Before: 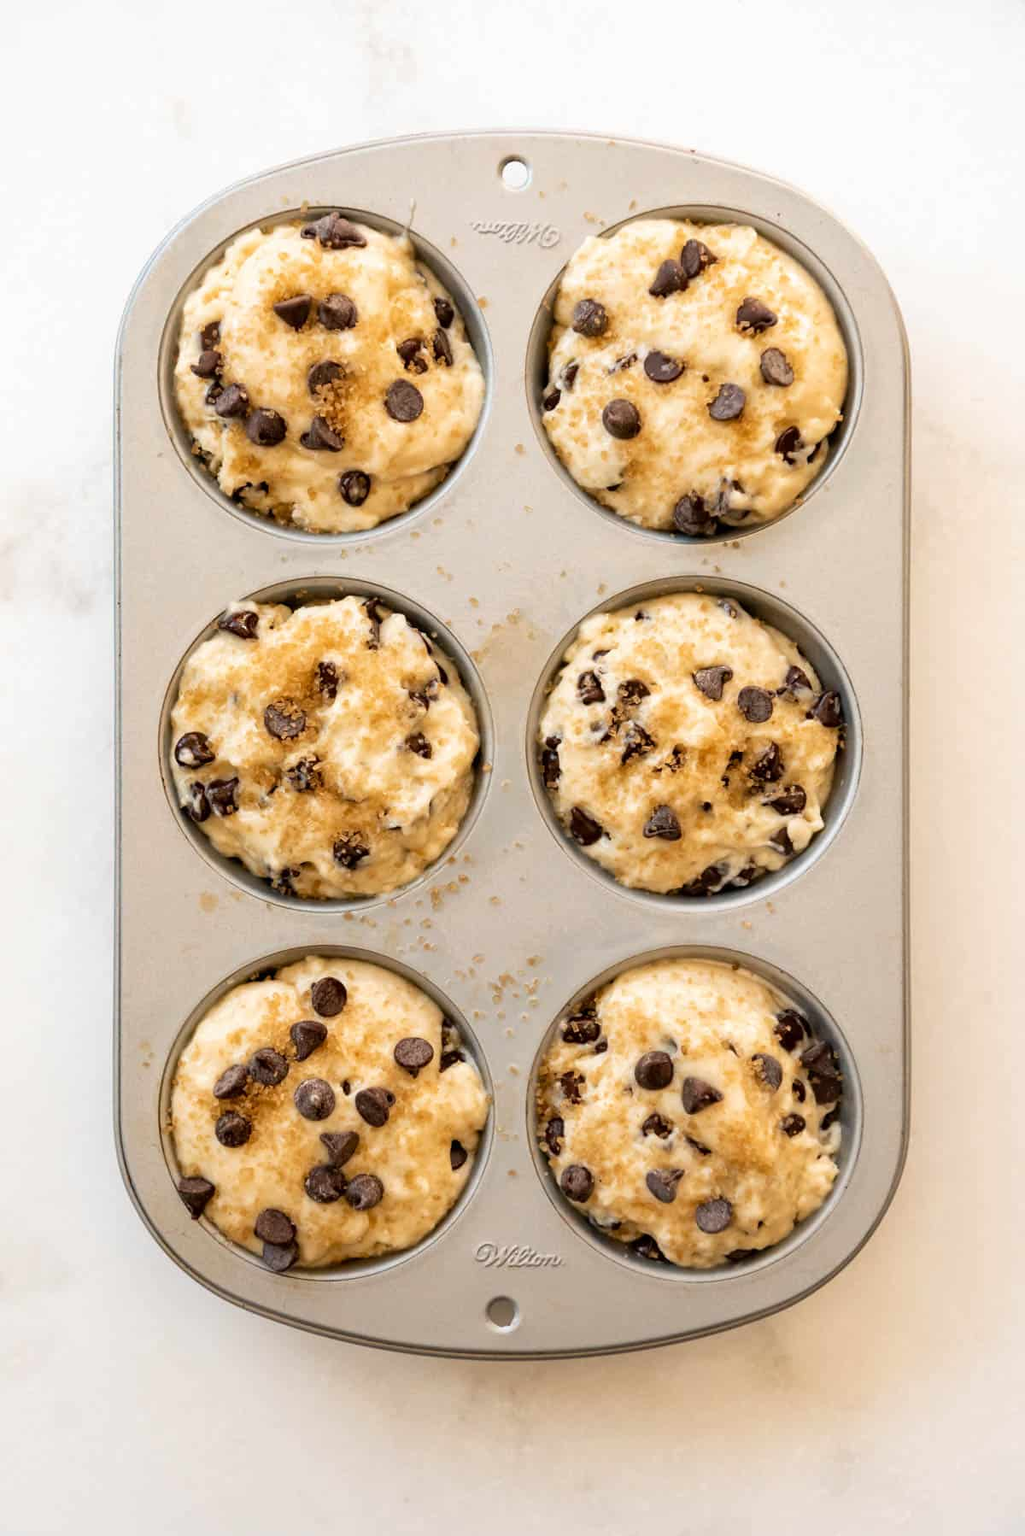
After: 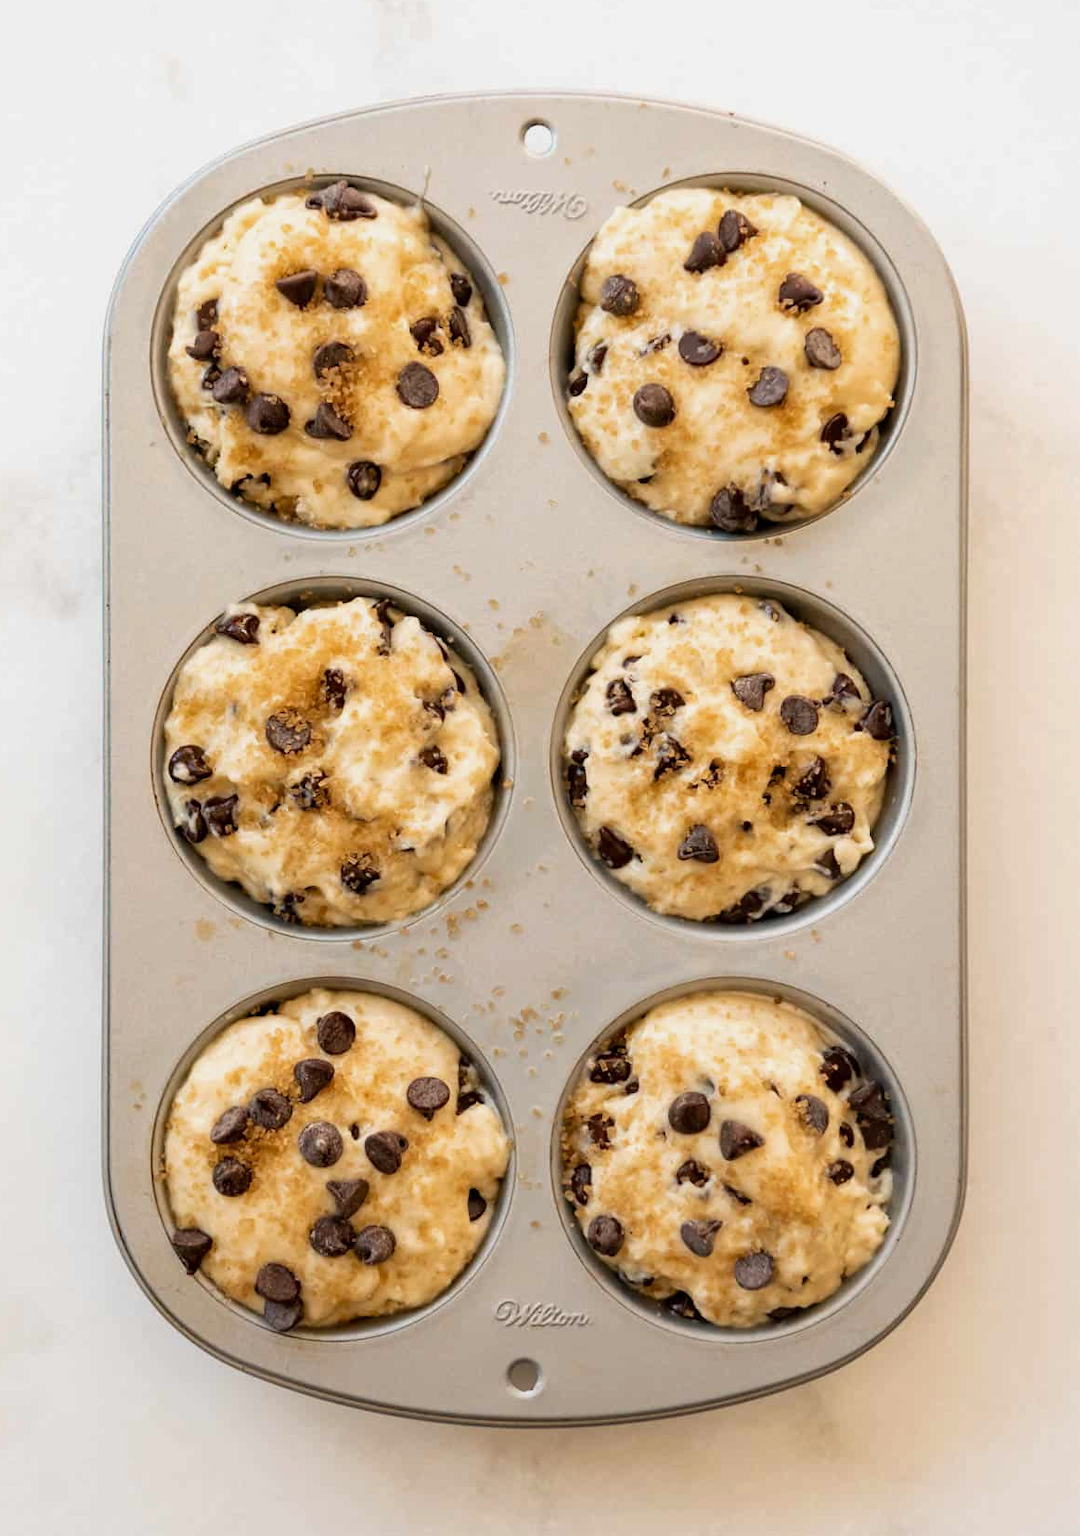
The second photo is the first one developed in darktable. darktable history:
exposure: exposure -0.151 EV, compensate exposure bias true, compensate highlight preservation false
crop: left 1.94%, top 3.054%, right 0.979%, bottom 4.875%
